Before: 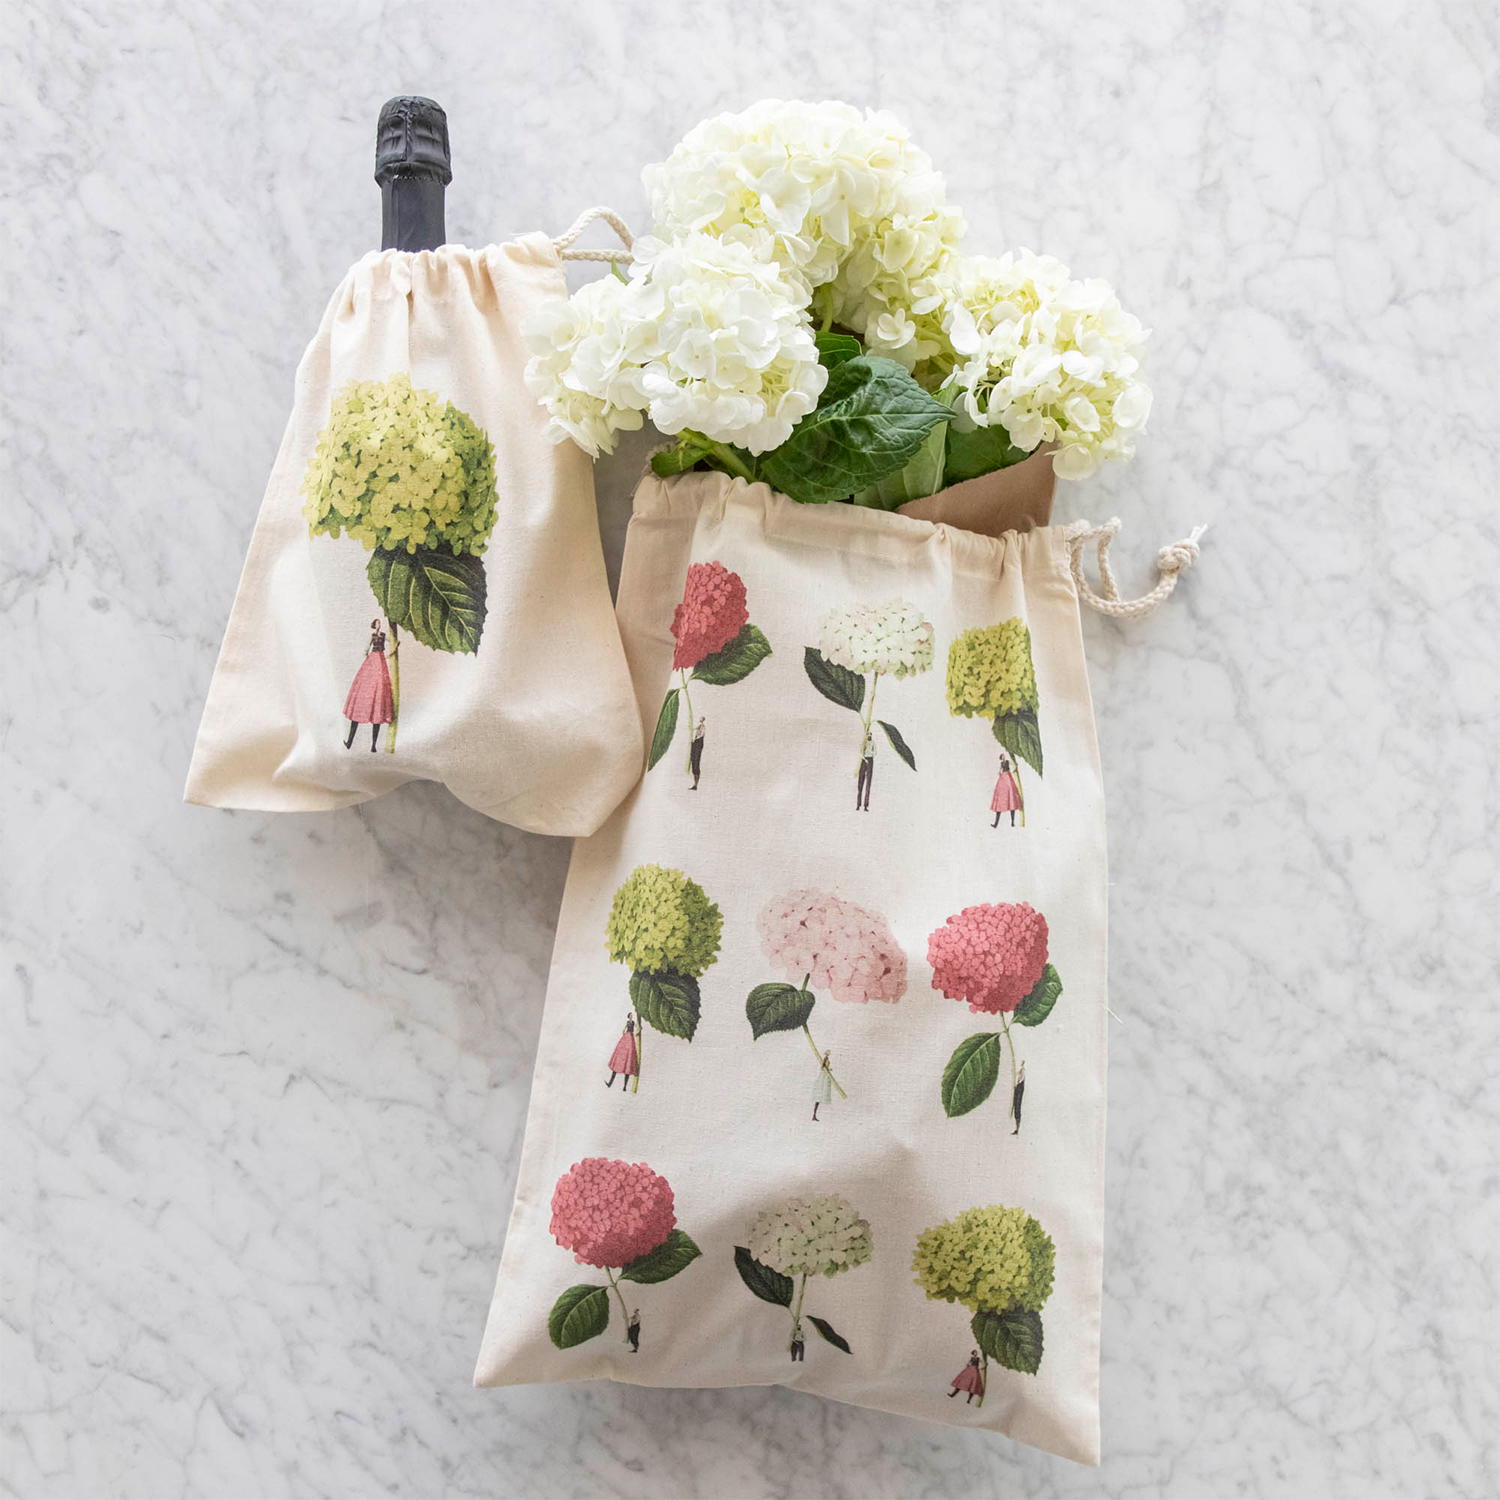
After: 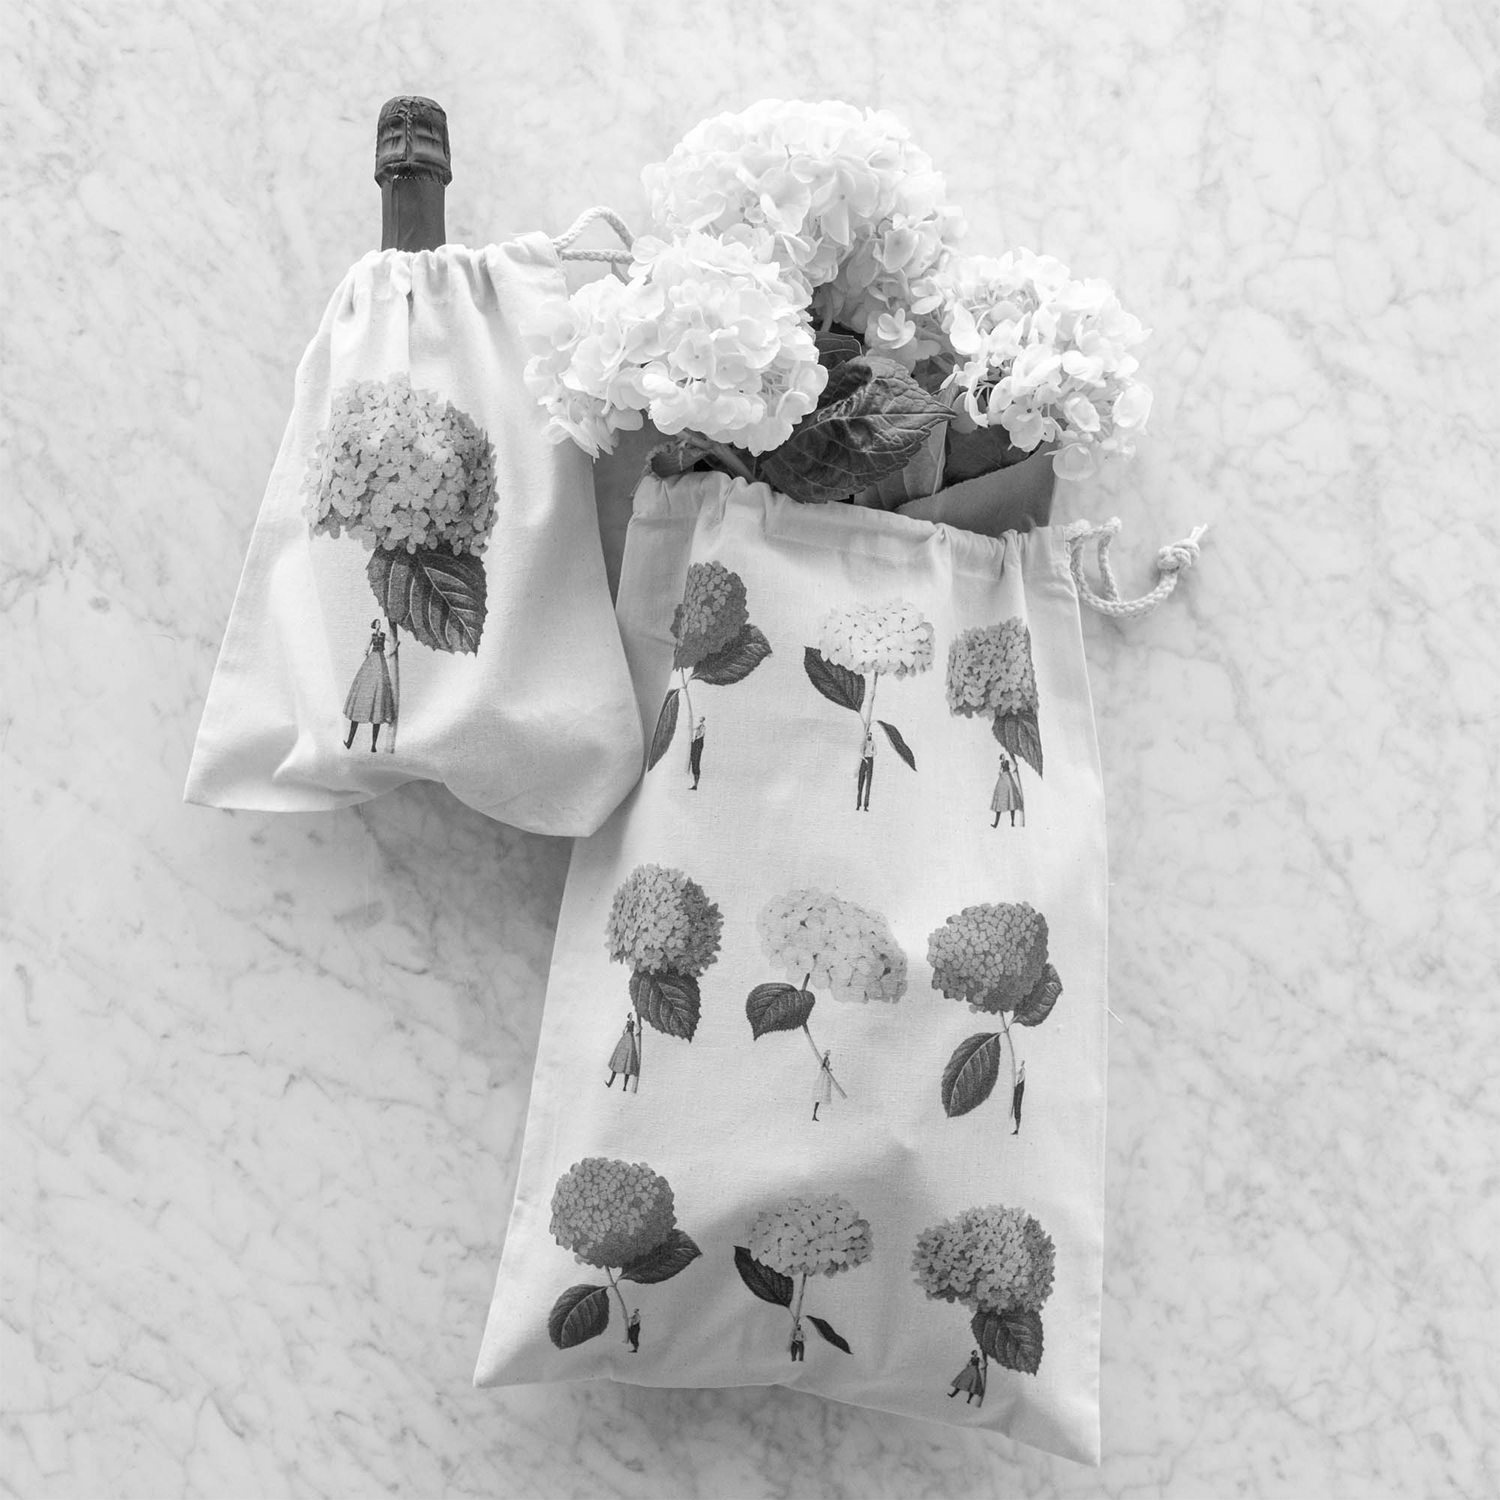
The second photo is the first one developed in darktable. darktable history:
color calibration: output gray [0.22, 0.42, 0.37, 0], x 0.37, y 0.382, temperature 4315 K
